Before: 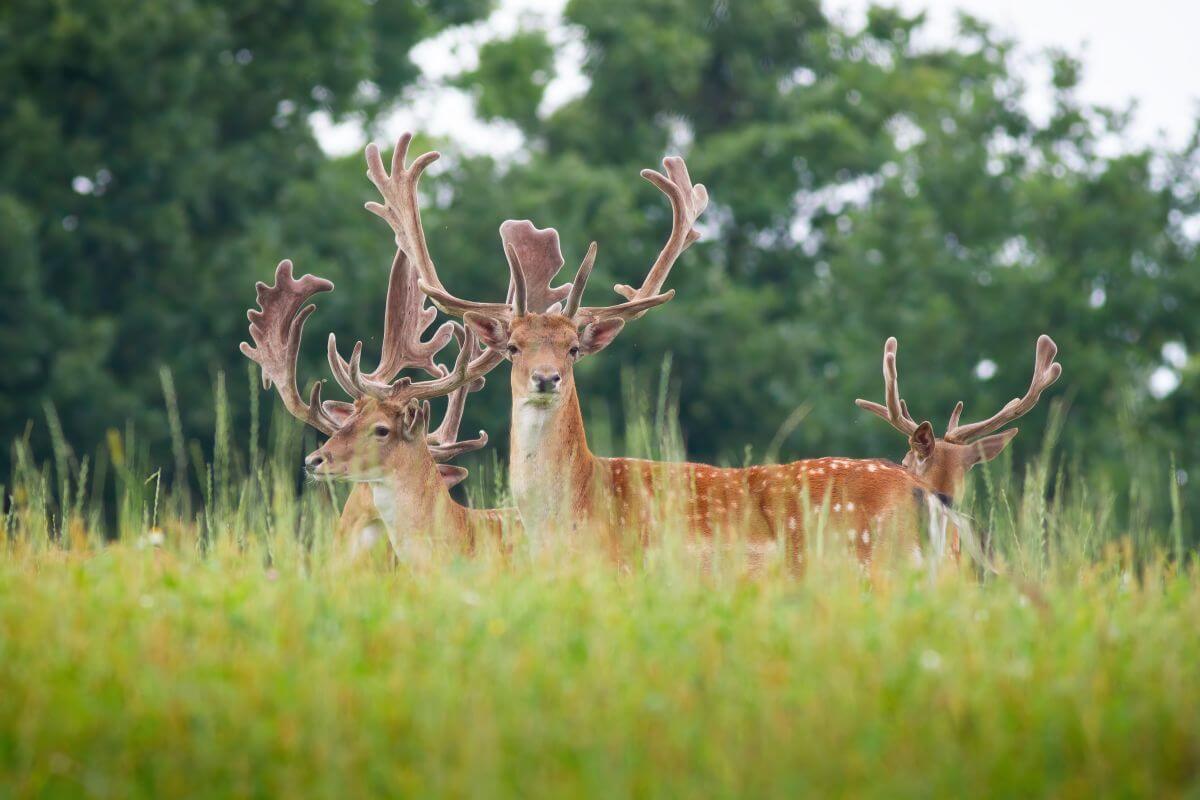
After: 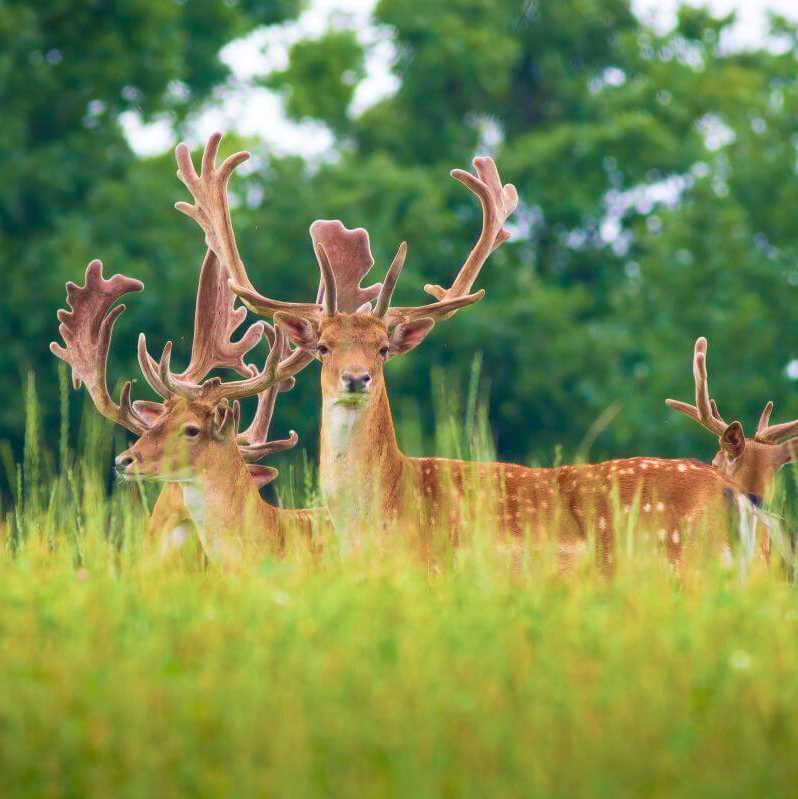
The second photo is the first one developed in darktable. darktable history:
crop and rotate: left 15.872%, right 17.574%
exposure: compensate highlight preservation false
velvia: strength 74.65%
